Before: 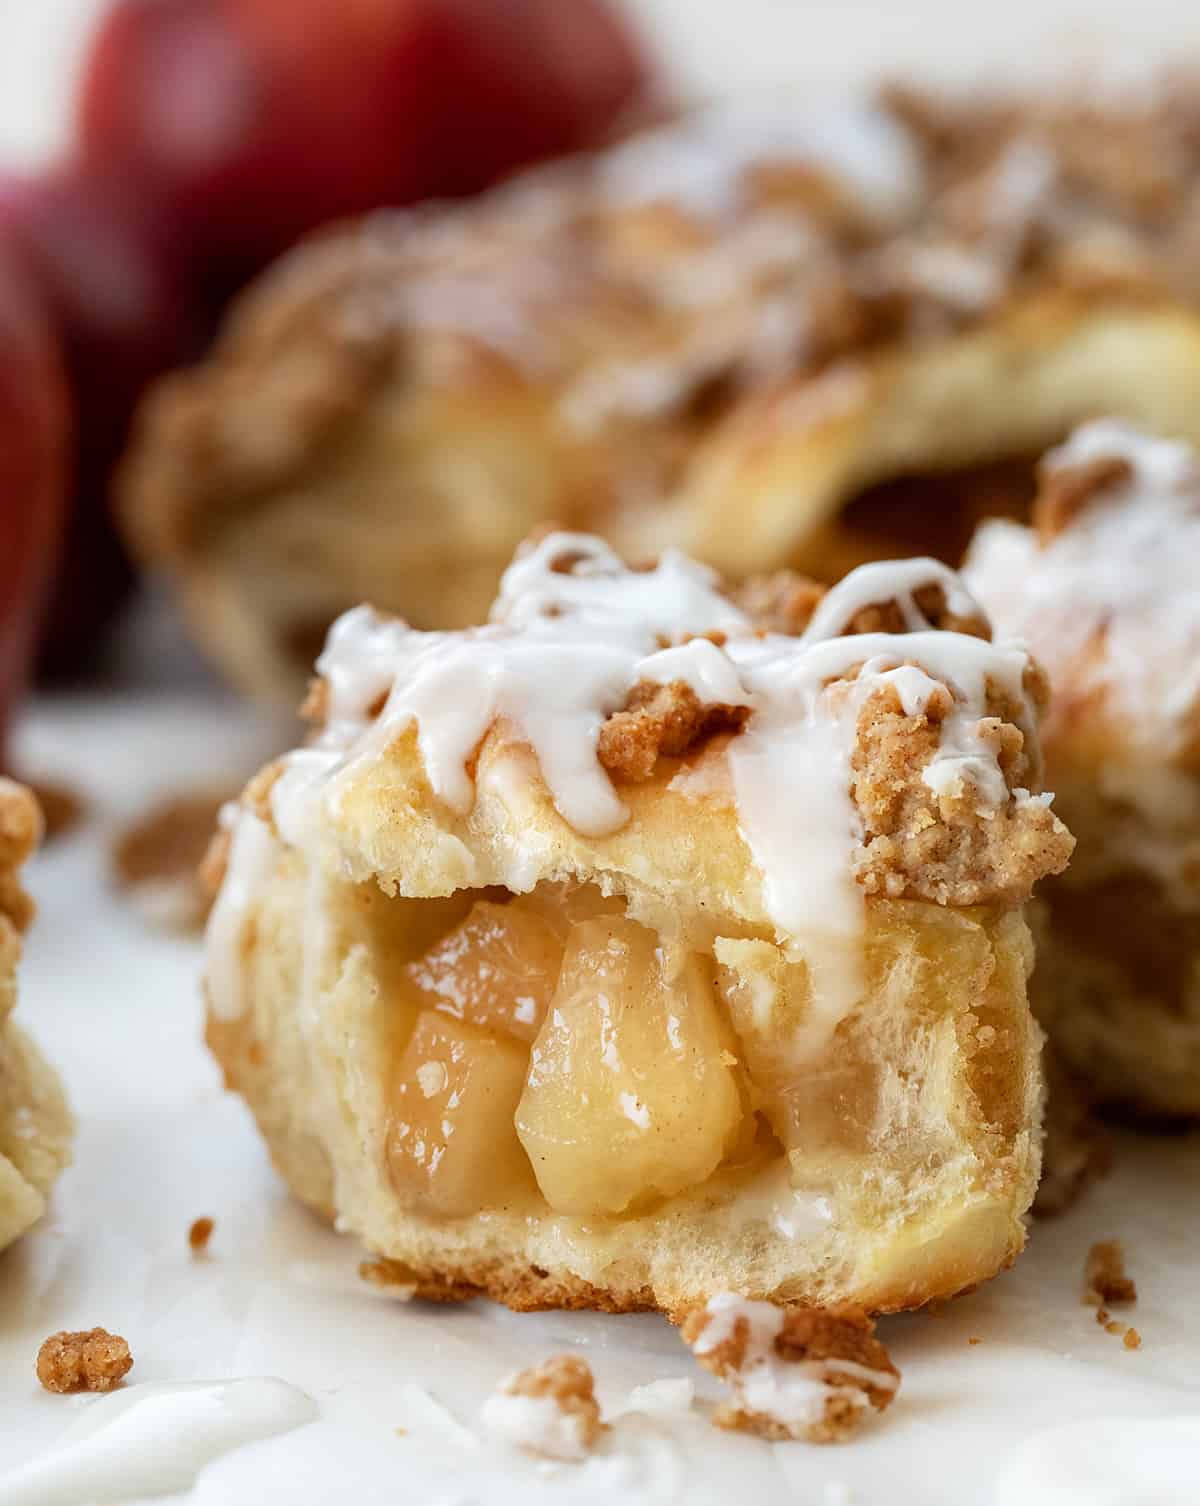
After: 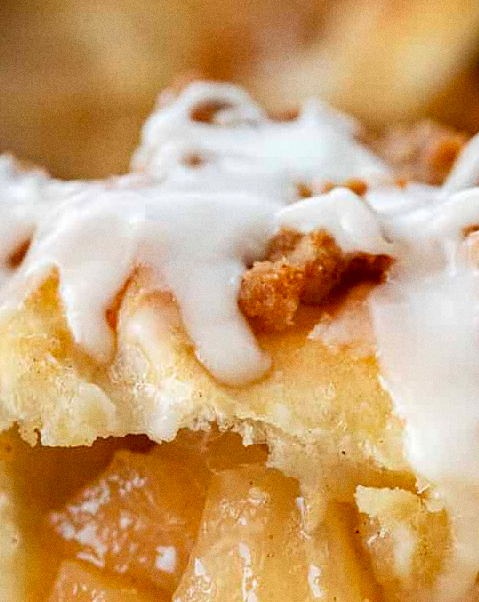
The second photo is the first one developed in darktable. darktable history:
grain: coarseness 0.09 ISO
crop: left 30%, top 30%, right 30%, bottom 30%
shadows and highlights: shadows 37.27, highlights -28.18, soften with gaussian
